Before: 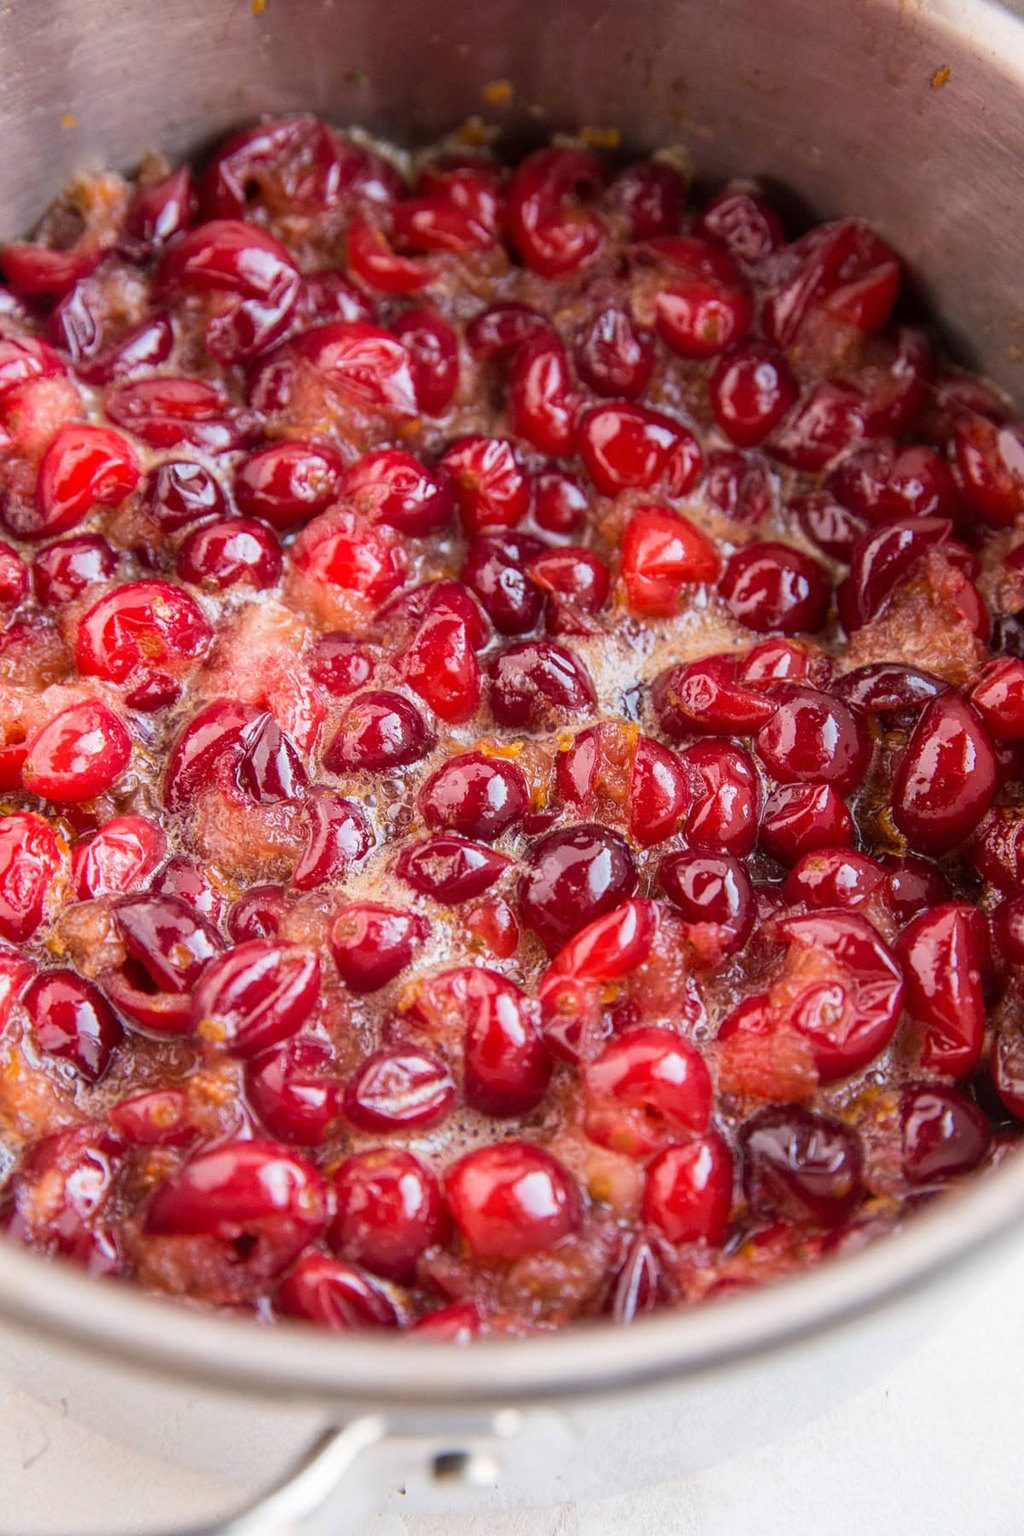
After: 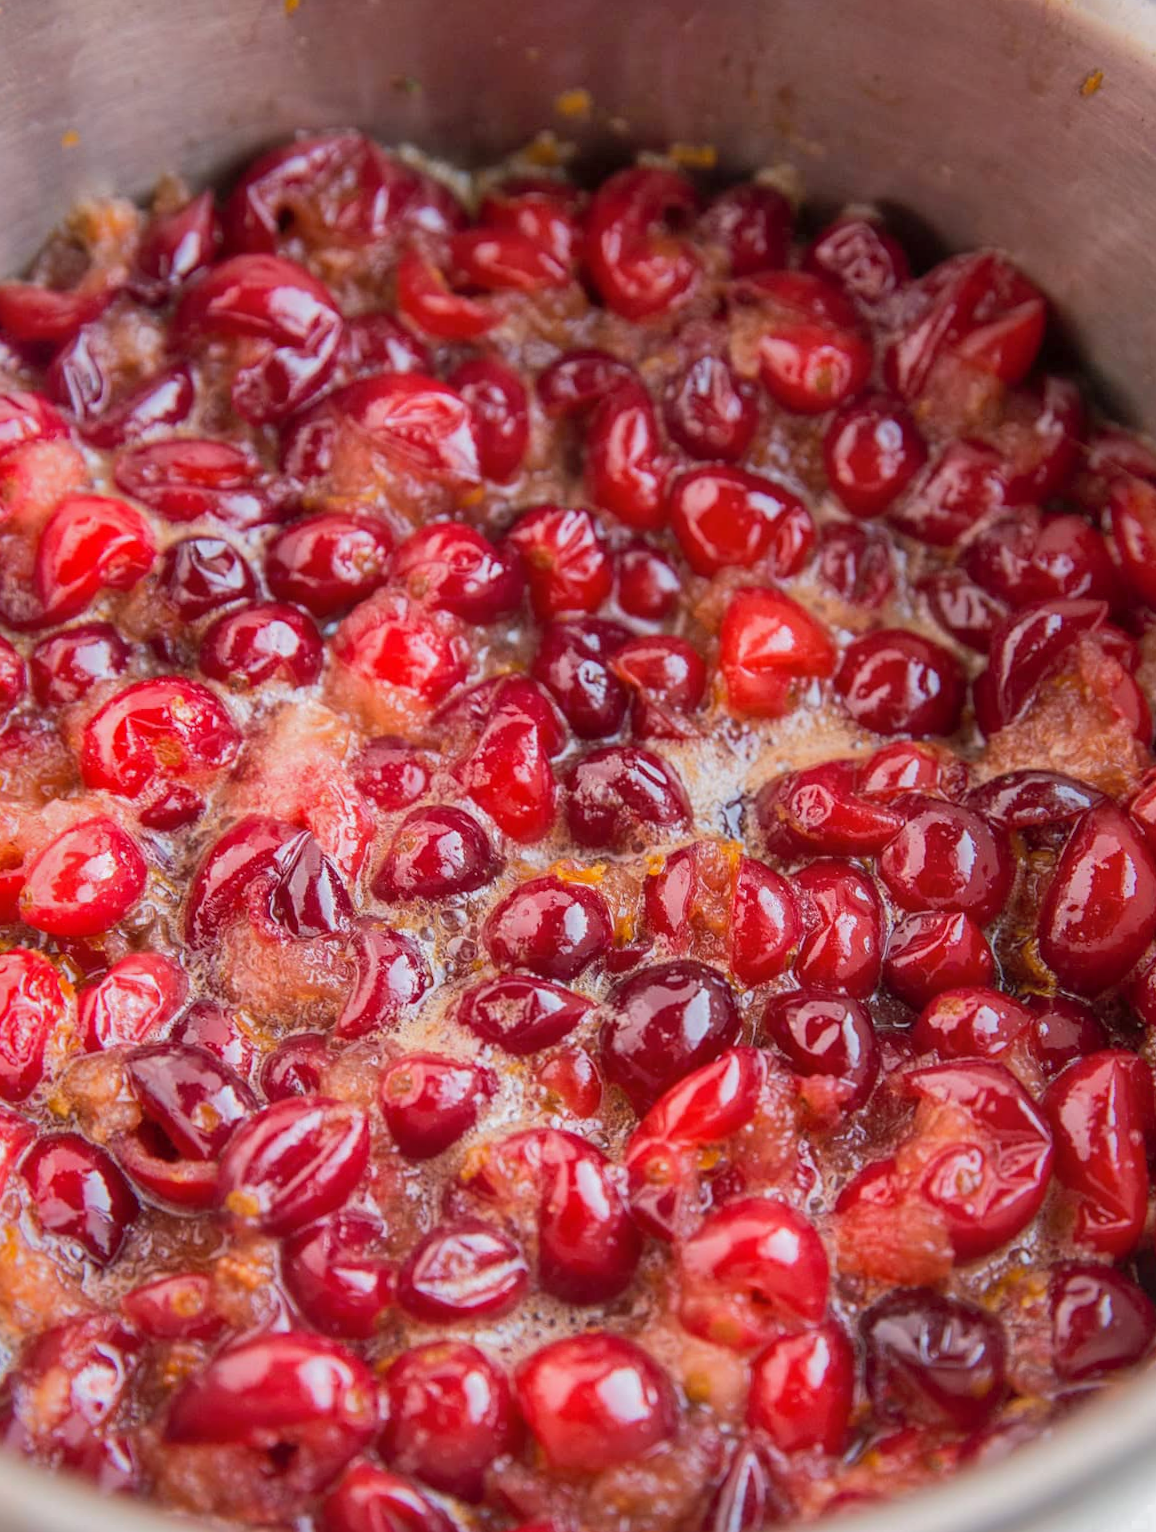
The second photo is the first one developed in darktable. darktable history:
shadows and highlights: highlights -59.92
exposure: compensate highlight preservation false
crop and rotate: angle 0.236°, left 0.344%, right 2.712%, bottom 14.326%
